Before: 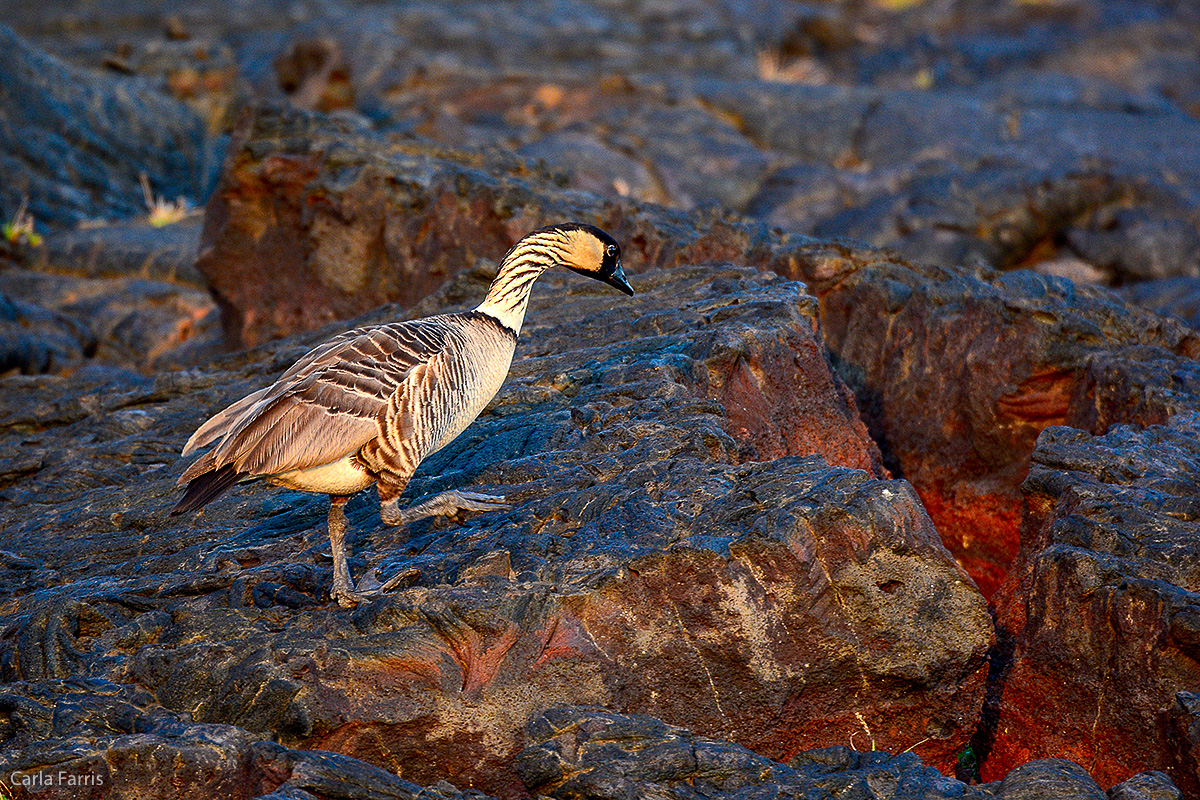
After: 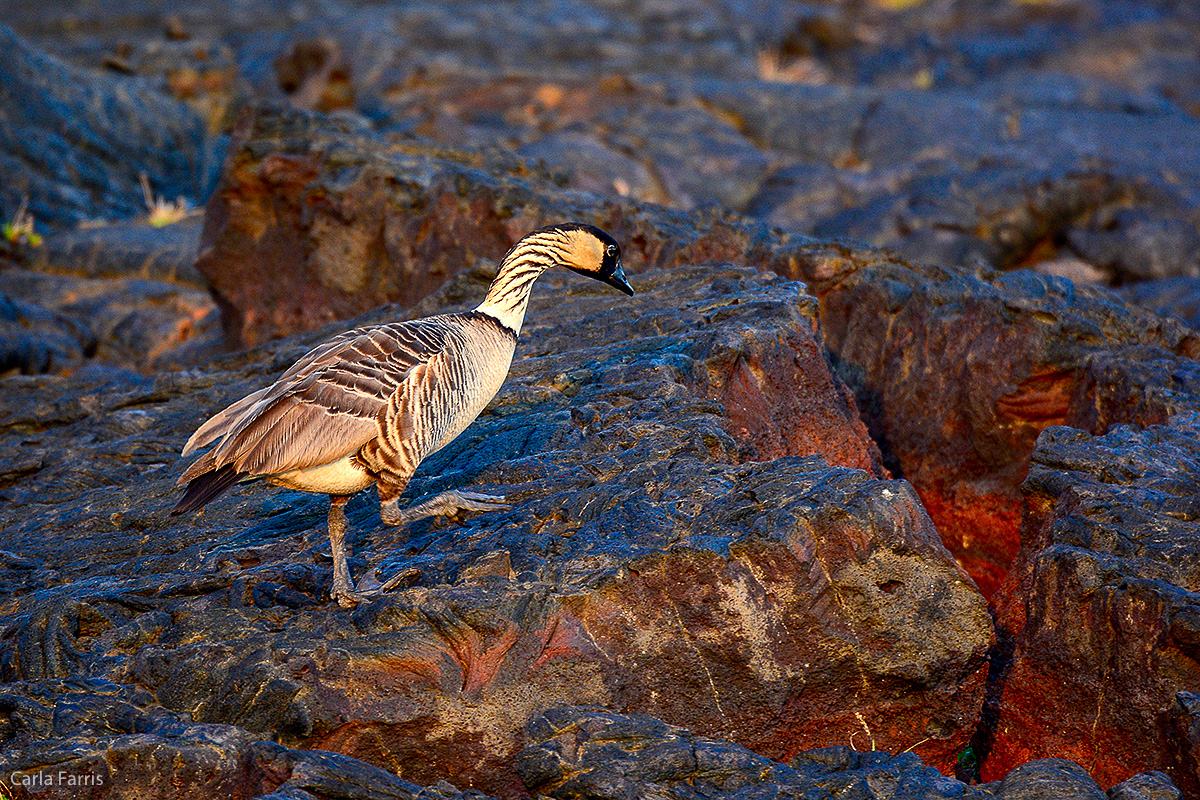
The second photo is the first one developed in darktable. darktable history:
color balance rgb: shadows lift › chroma 4.129%, shadows lift › hue 251.41°, power › chroma 0.277%, power › hue 23.8°, perceptual saturation grading › global saturation 1.125%, perceptual saturation grading › highlights -1.949%, perceptual saturation grading › mid-tones 3.628%, perceptual saturation grading › shadows 8.345%
